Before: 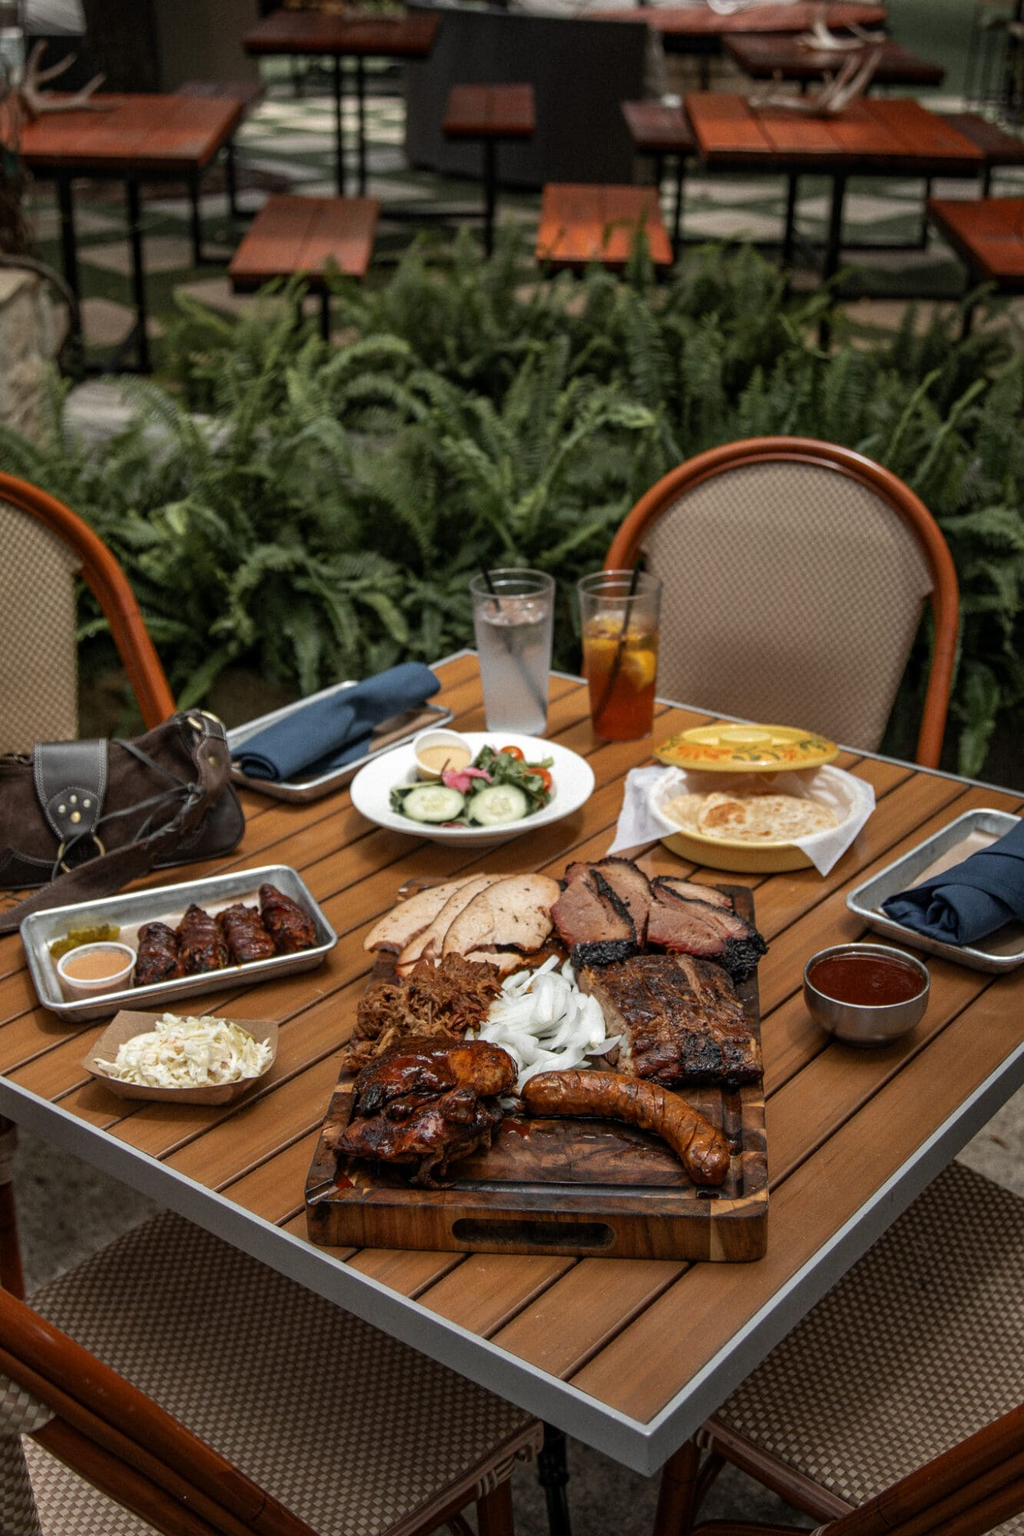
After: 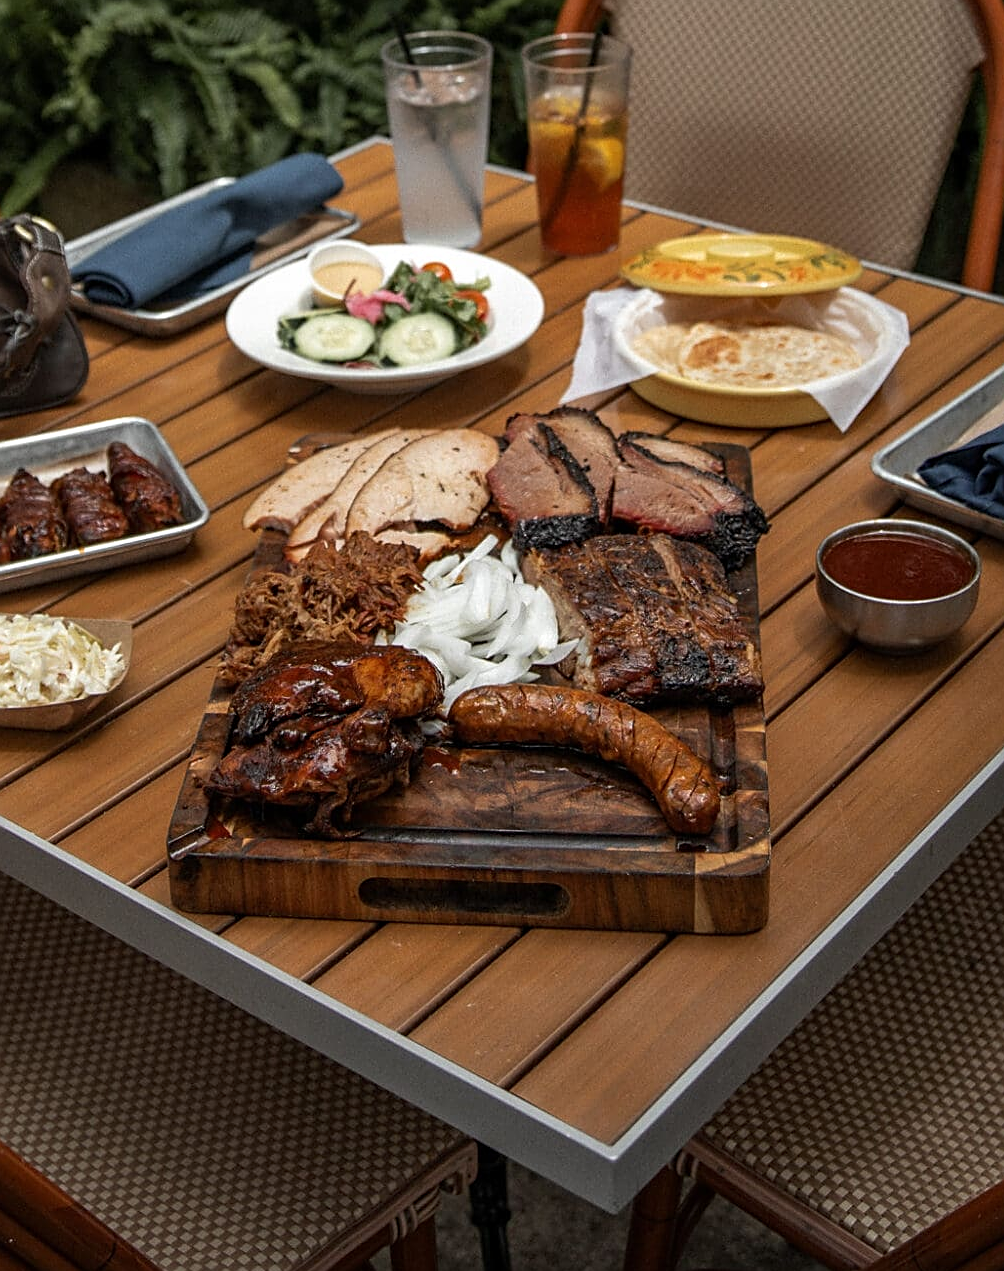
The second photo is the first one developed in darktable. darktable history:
sharpen: on, module defaults
crop and rotate: left 17.294%, top 35.496%, right 7.334%, bottom 0.926%
tone equalizer: on, module defaults
